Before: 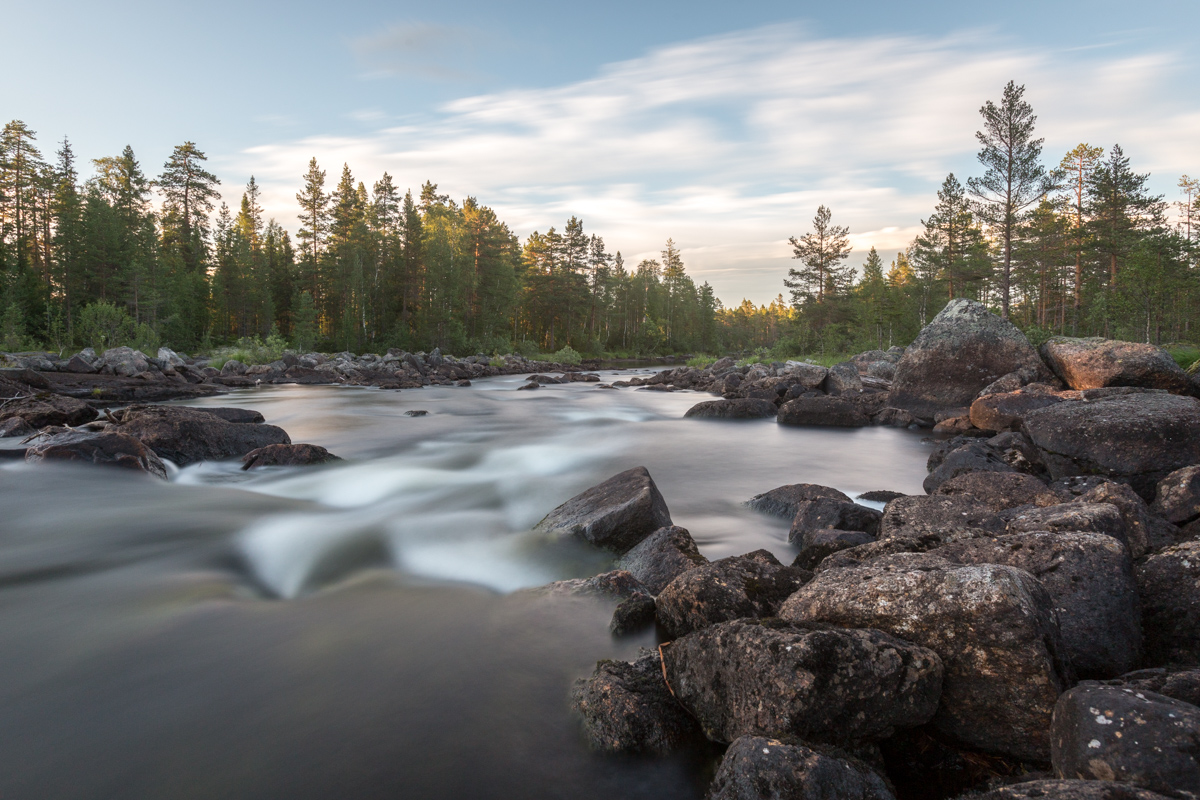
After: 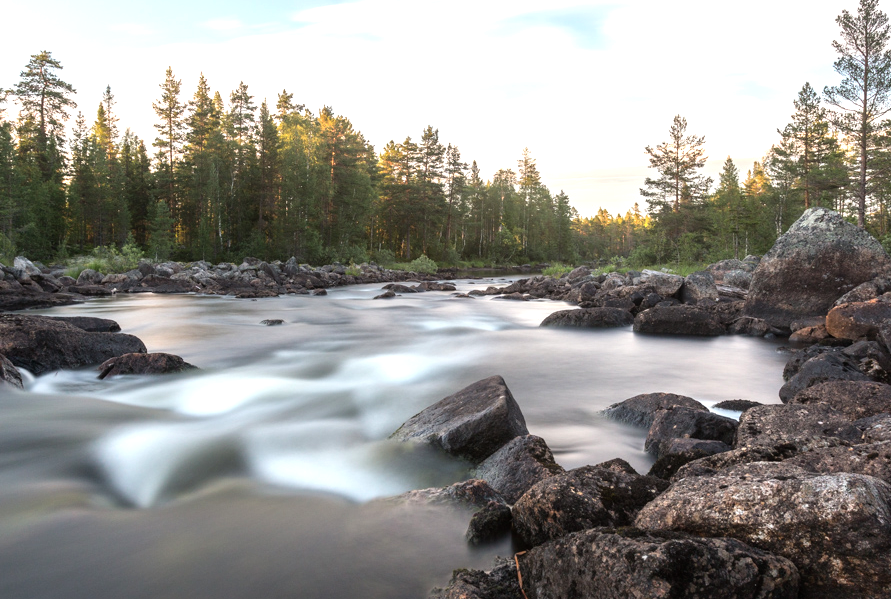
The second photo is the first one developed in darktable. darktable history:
tone equalizer: -8 EV -0.762 EV, -7 EV -0.687 EV, -6 EV -0.591 EV, -5 EV -0.371 EV, -3 EV 0.365 EV, -2 EV 0.6 EV, -1 EV 0.685 EV, +0 EV 0.736 EV, mask exposure compensation -0.489 EV
exposure: compensate exposure bias true, compensate highlight preservation false
crop and rotate: left 12.058%, top 11.392%, right 13.648%, bottom 13.708%
